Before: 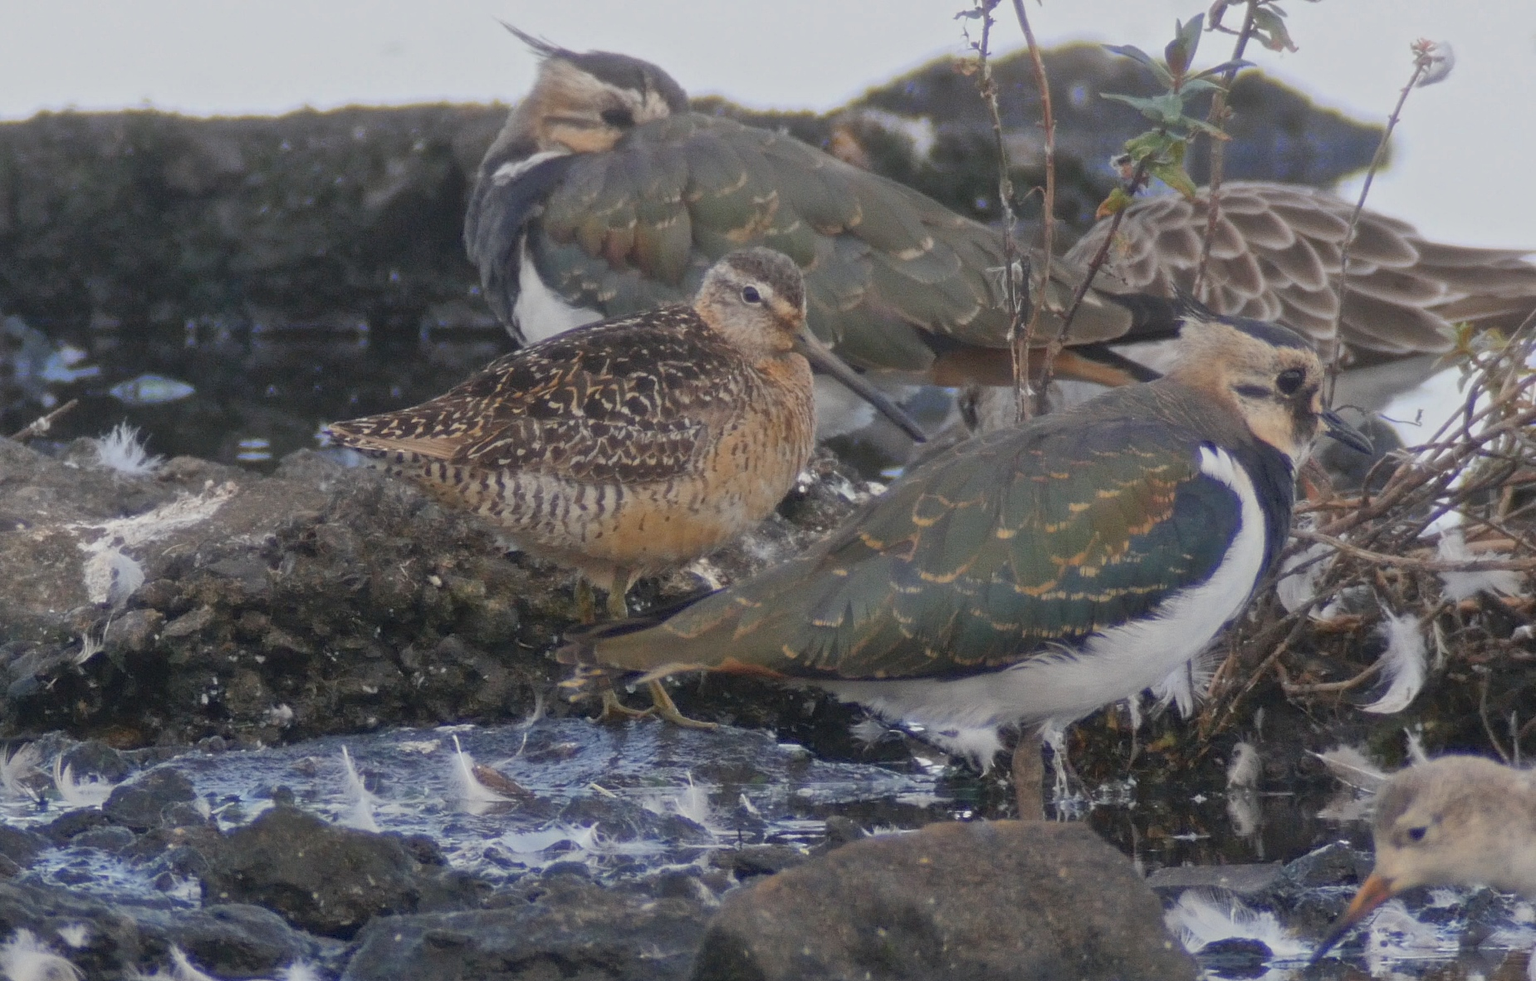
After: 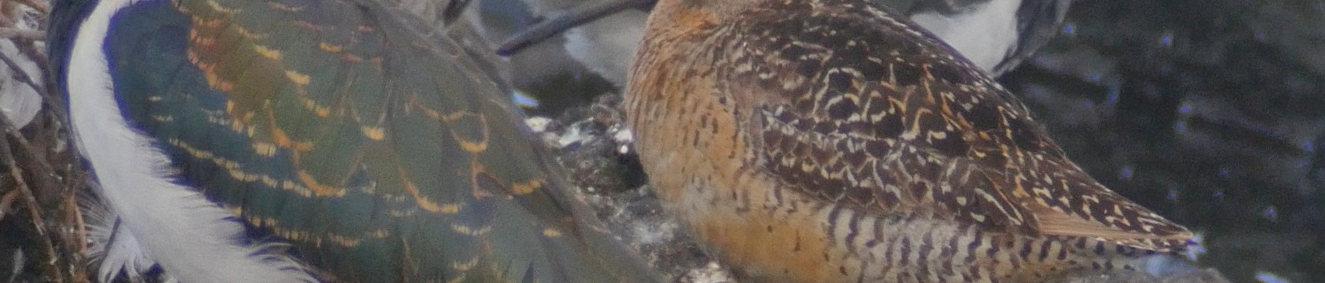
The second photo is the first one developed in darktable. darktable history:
contrast brightness saturation: saturation 0.18
crop and rotate: angle 16.12°, top 30.835%, bottom 35.653%
